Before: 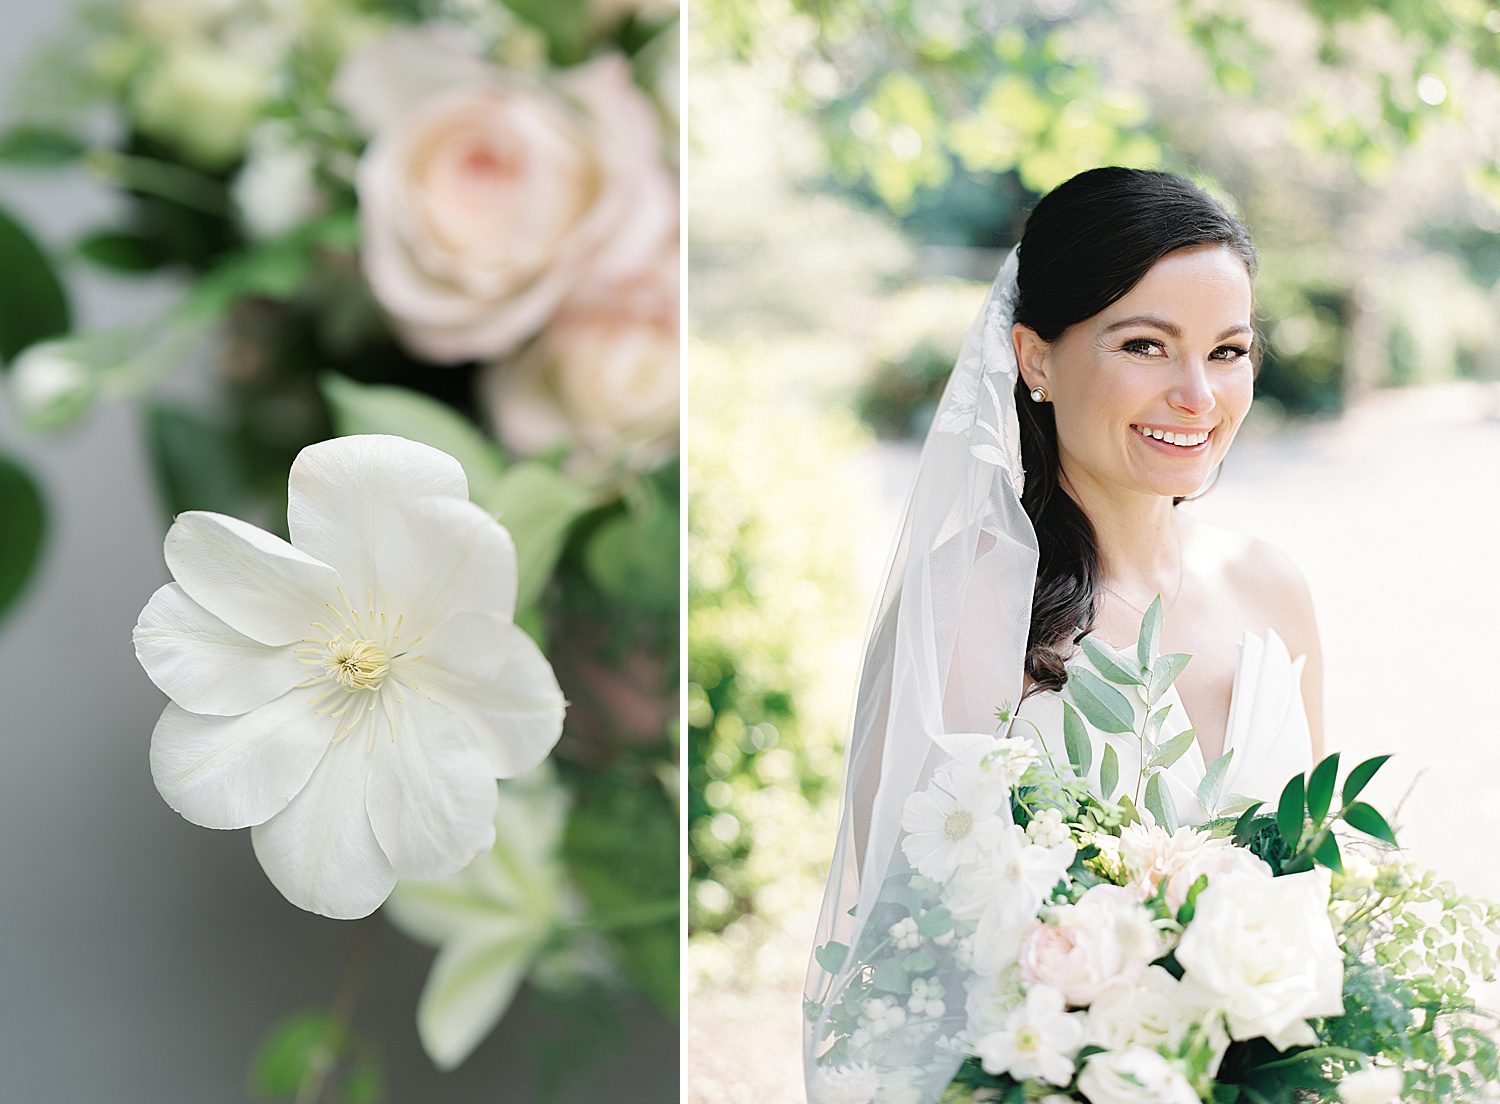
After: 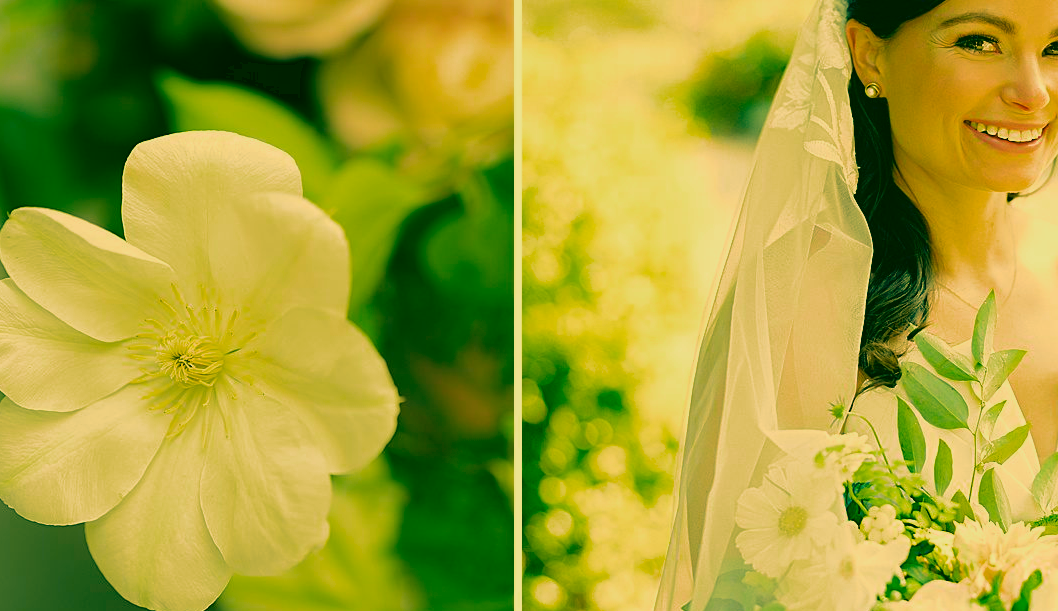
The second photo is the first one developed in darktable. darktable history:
color zones: curves: ch0 [(0, 0.425) (0.143, 0.422) (0.286, 0.42) (0.429, 0.419) (0.571, 0.419) (0.714, 0.42) (0.857, 0.422) (1, 0.425)]; ch1 [(0, 0.666) (0.143, 0.669) (0.286, 0.671) (0.429, 0.67) (0.571, 0.67) (0.714, 0.67) (0.857, 0.67) (1, 0.666)]
velvia: strength 50%
crop: left 11.123%, top 27.61%, right 18.3%, bottom 17.034%
color correction: highlights a* 5.62, highlights b* 33.57, shadows a* -25.86, shadows b* 4.02
